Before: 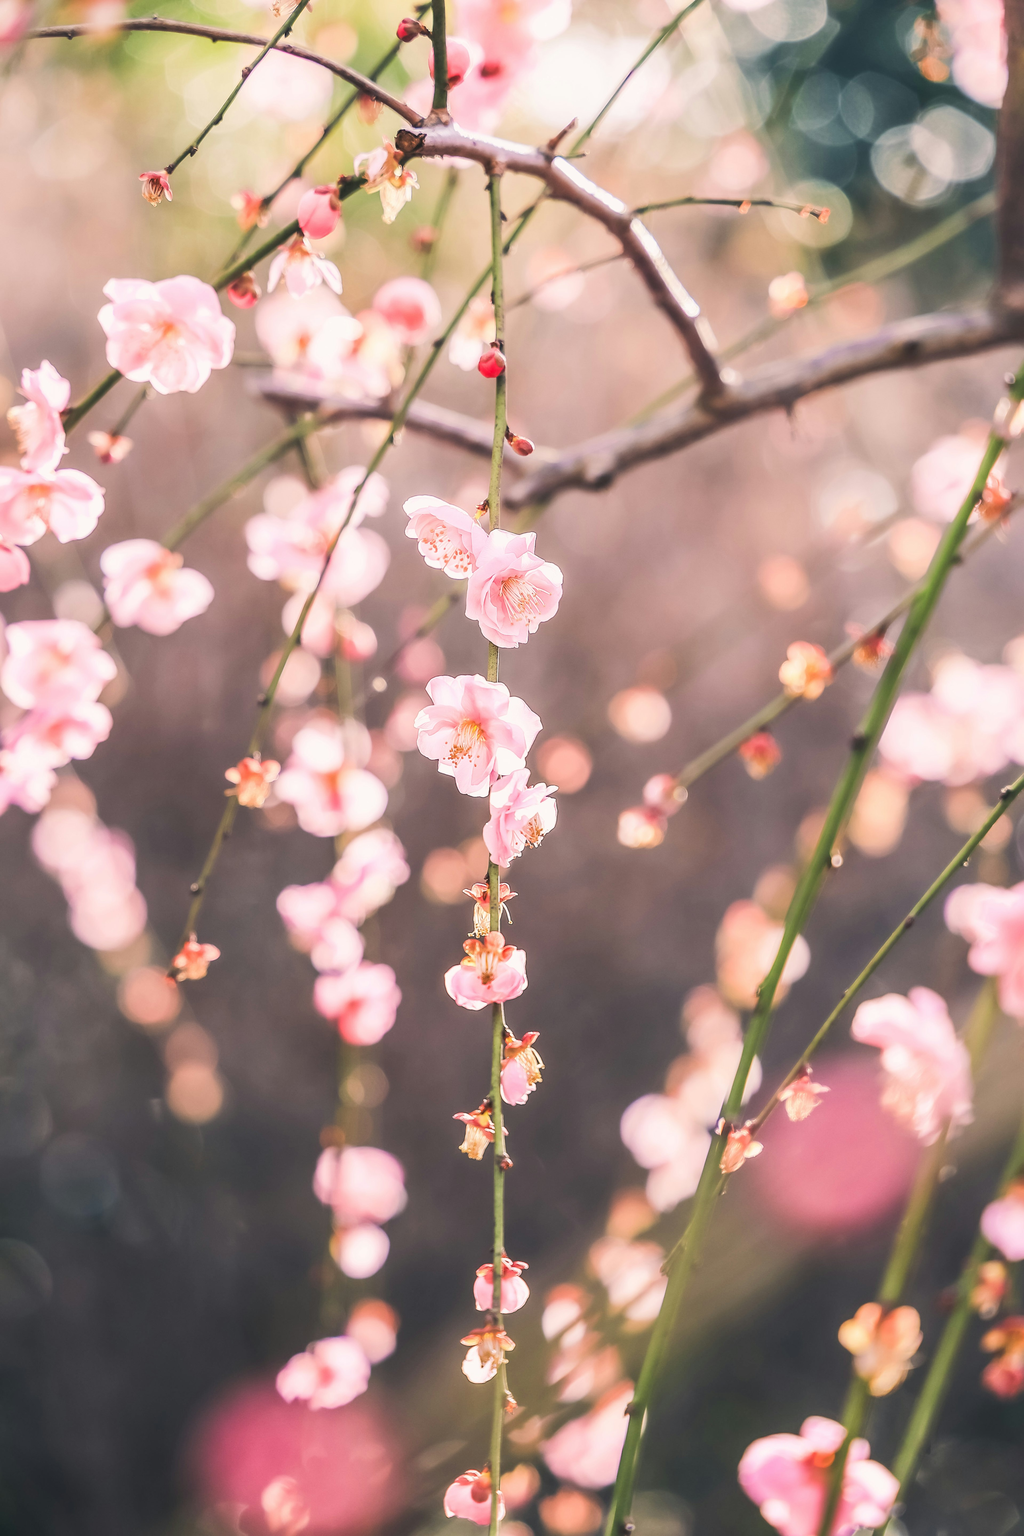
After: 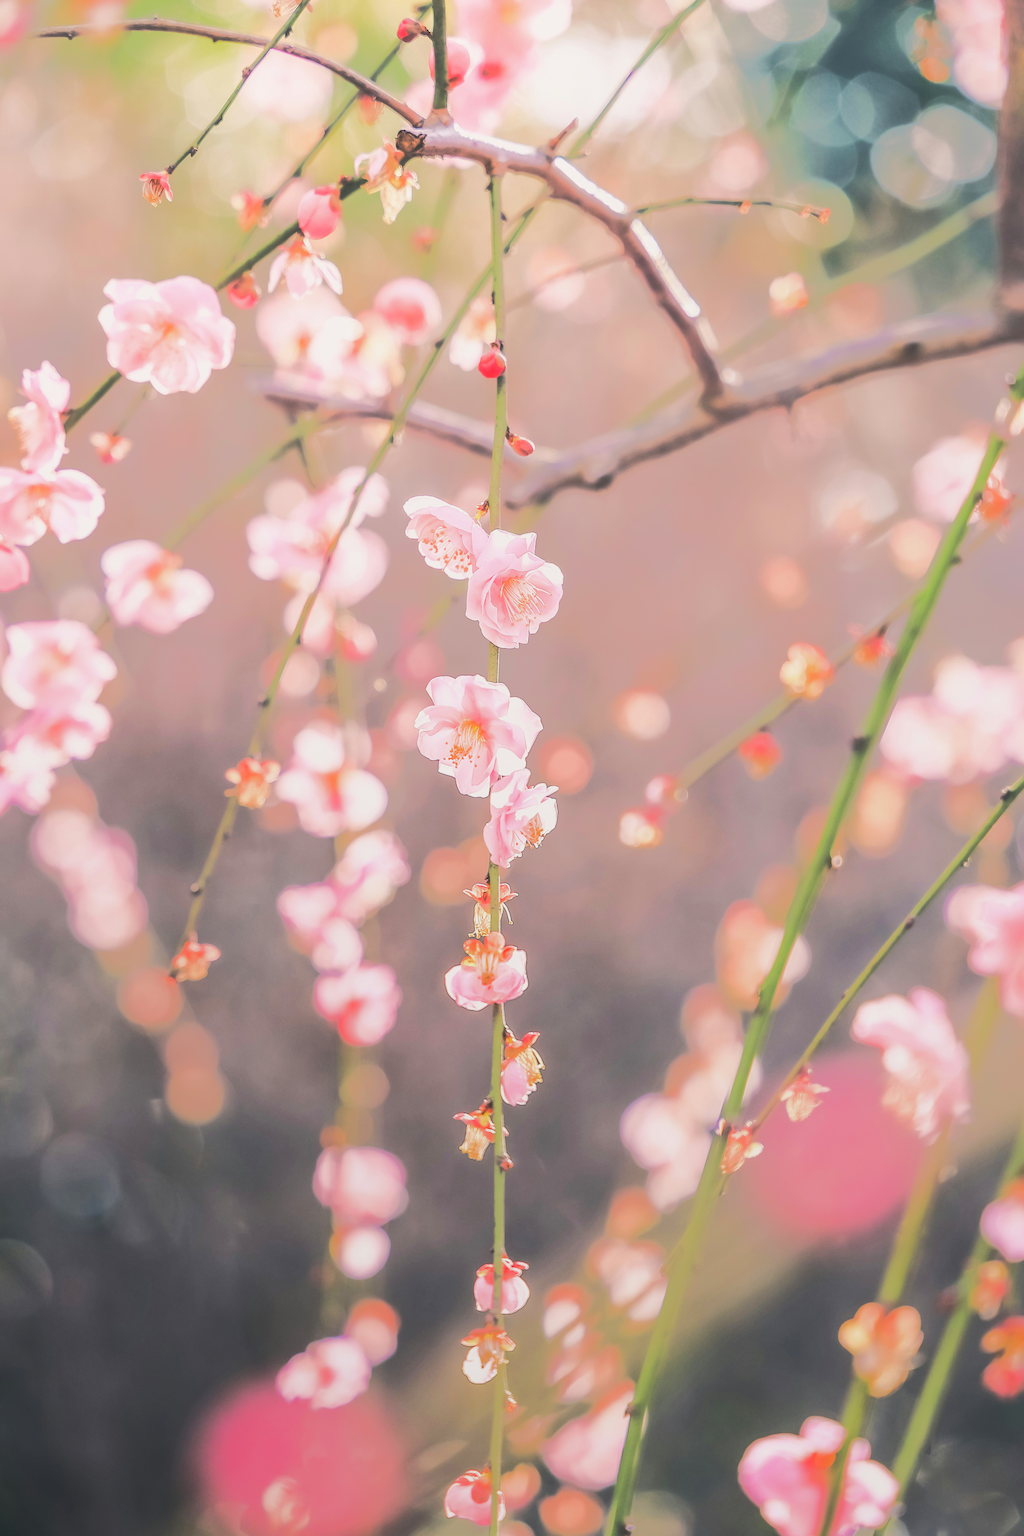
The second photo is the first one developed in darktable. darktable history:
tone equalizer: -8 EV -0.5 EV, -7 EV -0.286 EV, -6 EV -0.076 EV, -5 EV 0.374 EV, -4 EV 0.966 EV, -3 EV 0.778 EV, -2 EV -0.012 EV, -1 EV 0.125 EV, +0 EV -0.024 EV, edges refinement/feathering 500, mask exposure compensation -1.57 EV, preserve details no
local contrast: detail 71%
